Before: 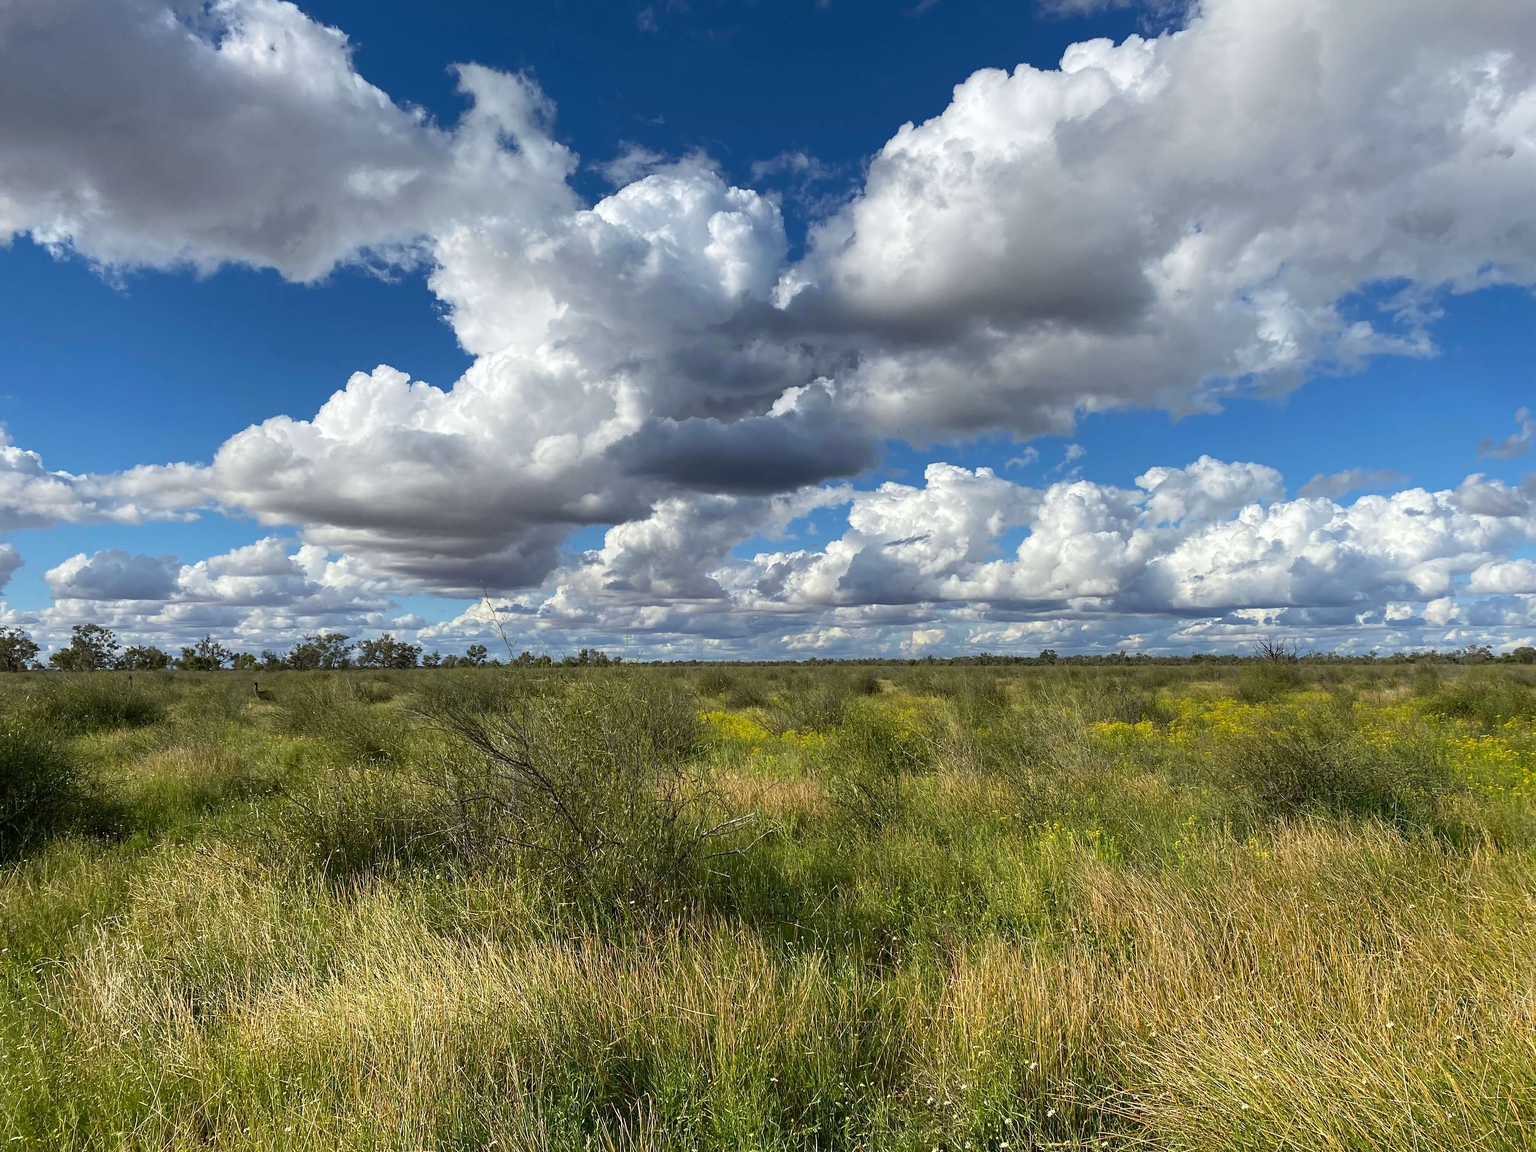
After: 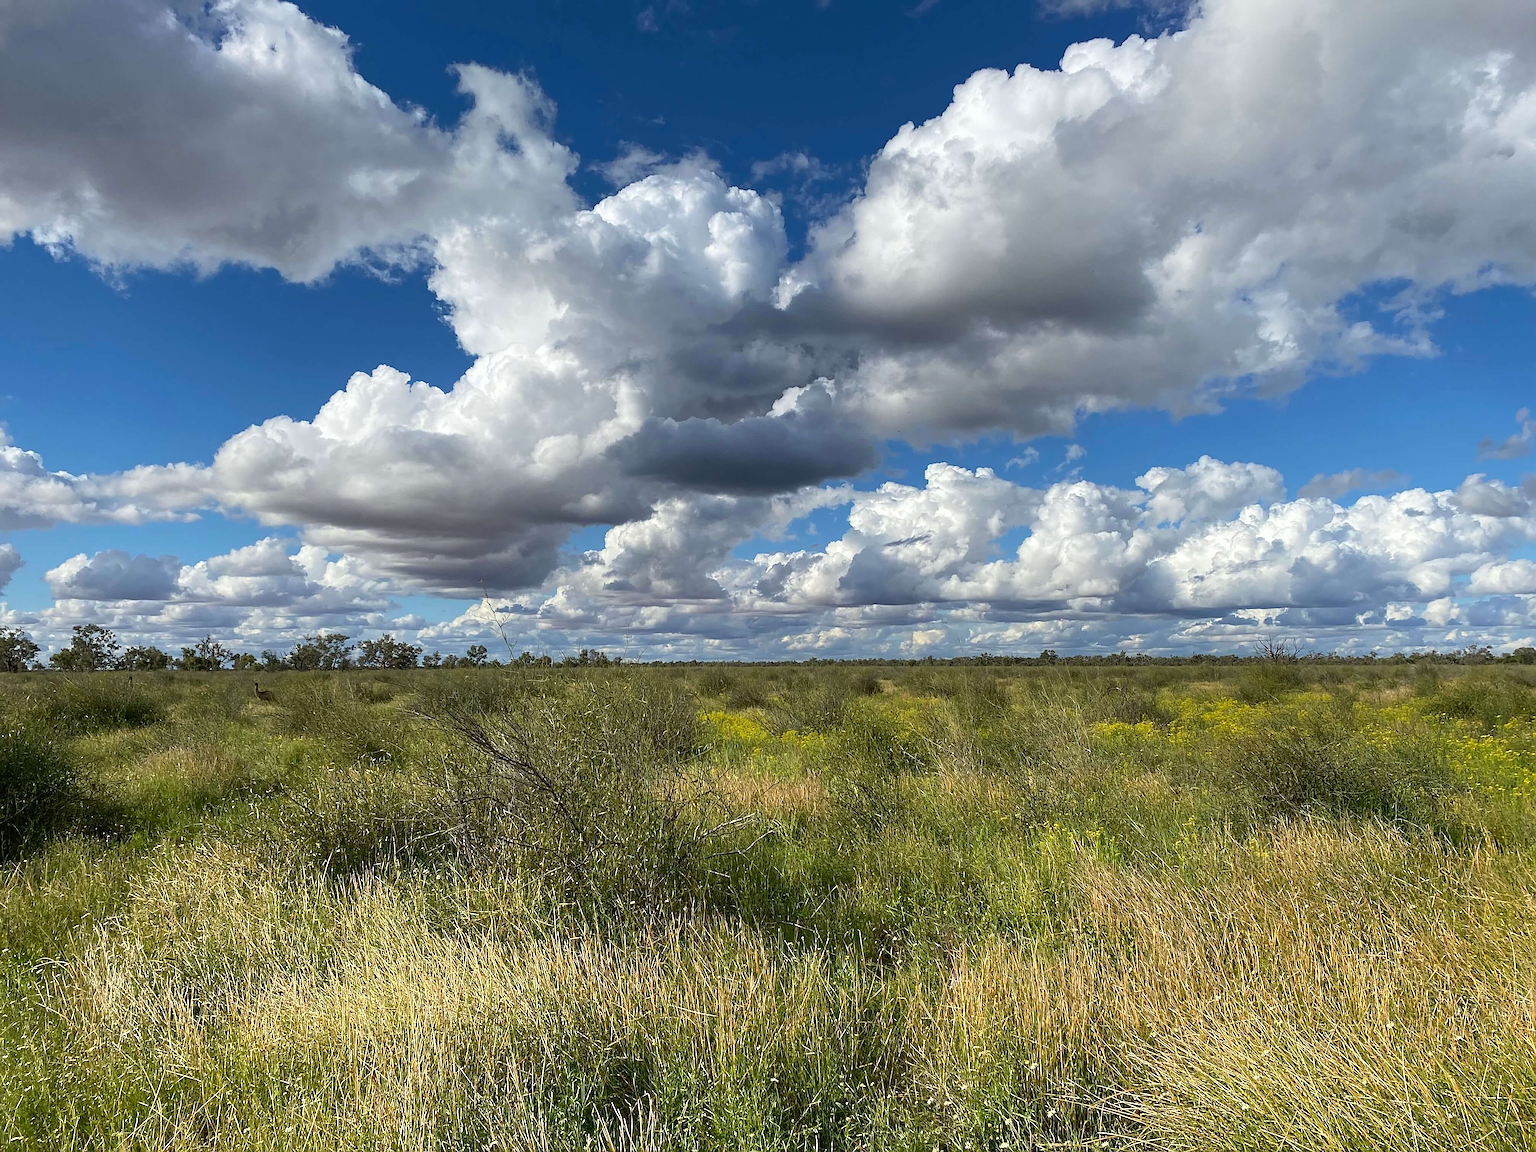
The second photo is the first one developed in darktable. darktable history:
sharpen: amount 0.588
